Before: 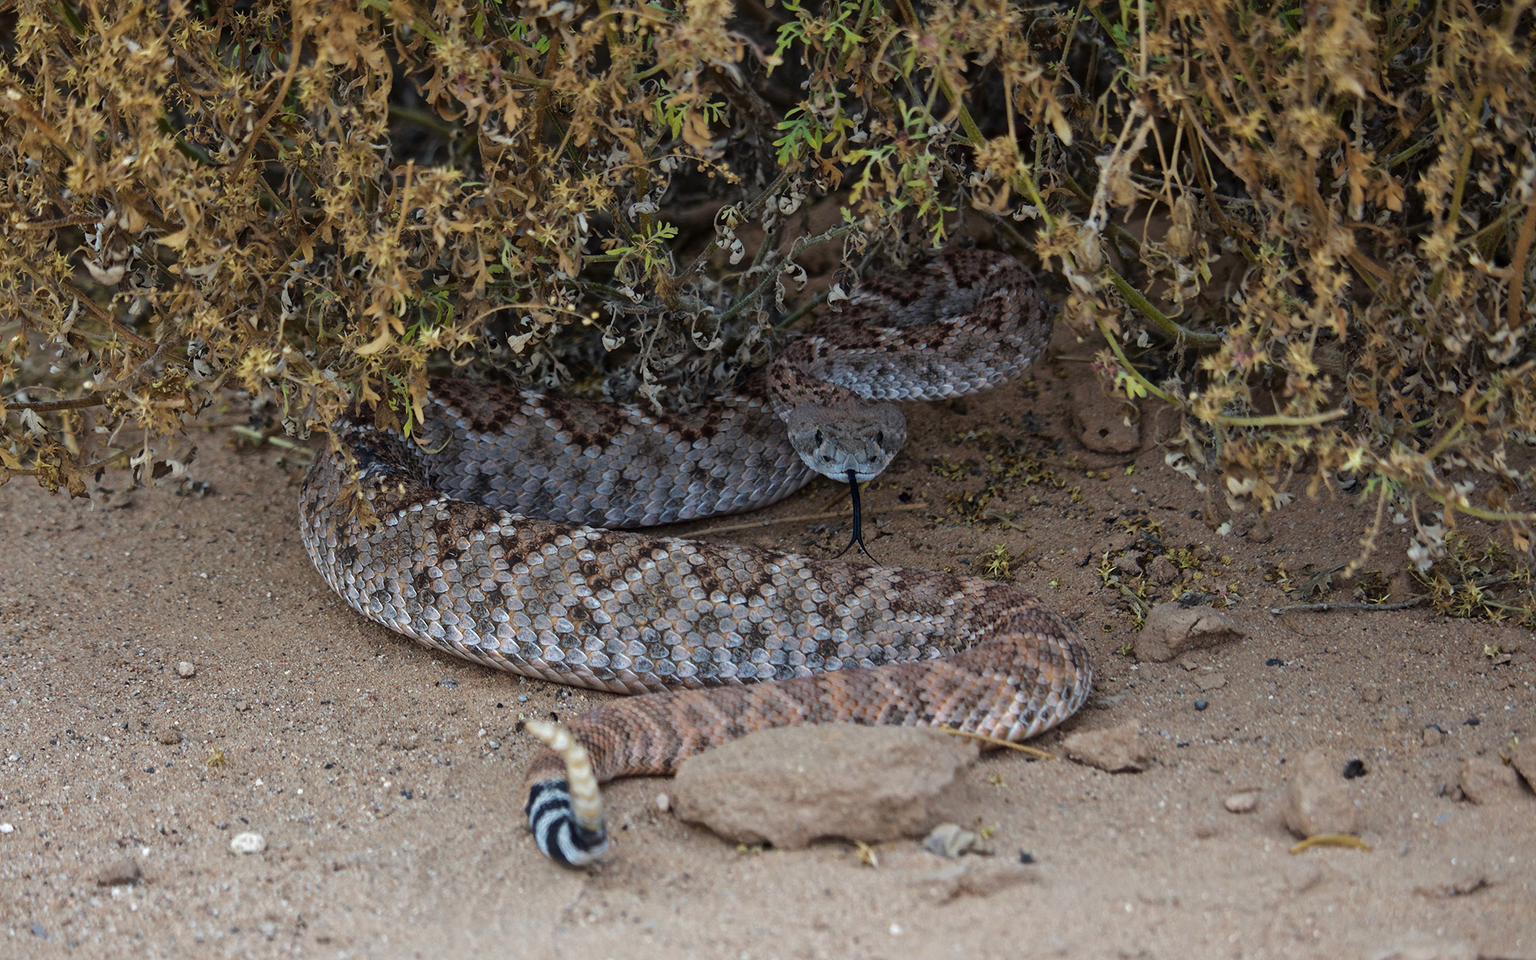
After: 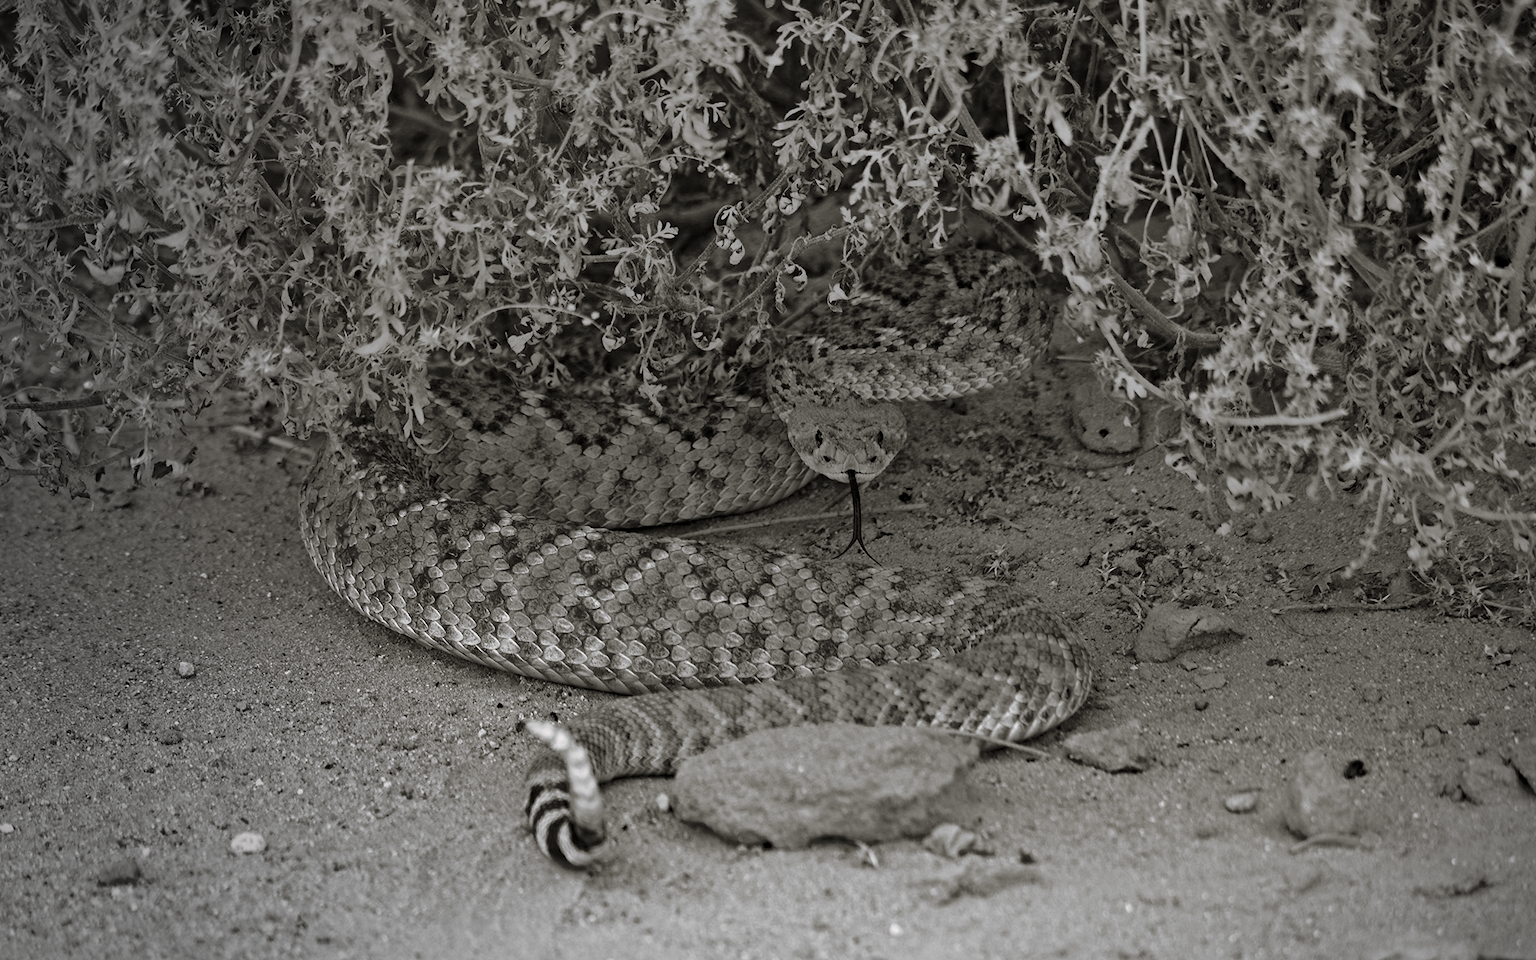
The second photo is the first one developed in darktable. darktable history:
haze removal: compatibility mode true, adaptive false
tone equalizer: -7 EV -0.63 EV, -6 EV 1 EV, -5 EV -0.45 EV, -4 EV 0.43 EV, -3 EV 0.41 EV, -2 EV 0.15 EV, -1 EV -0.15 EV, +0 EV -0.39 EV, smoothing diameter 25%, edges refinement/feathering 10, preserve details guided filter
monochrome: a 30.25, b 92.03
vignetting: fall-off start 73.57%, center (0.22, -0.235)
split-toning: shadows › hue 46.8°, shadows › saturation 0.17, highlights › hue 316.8°, highlights › saturation 0.27, balance -51.82
